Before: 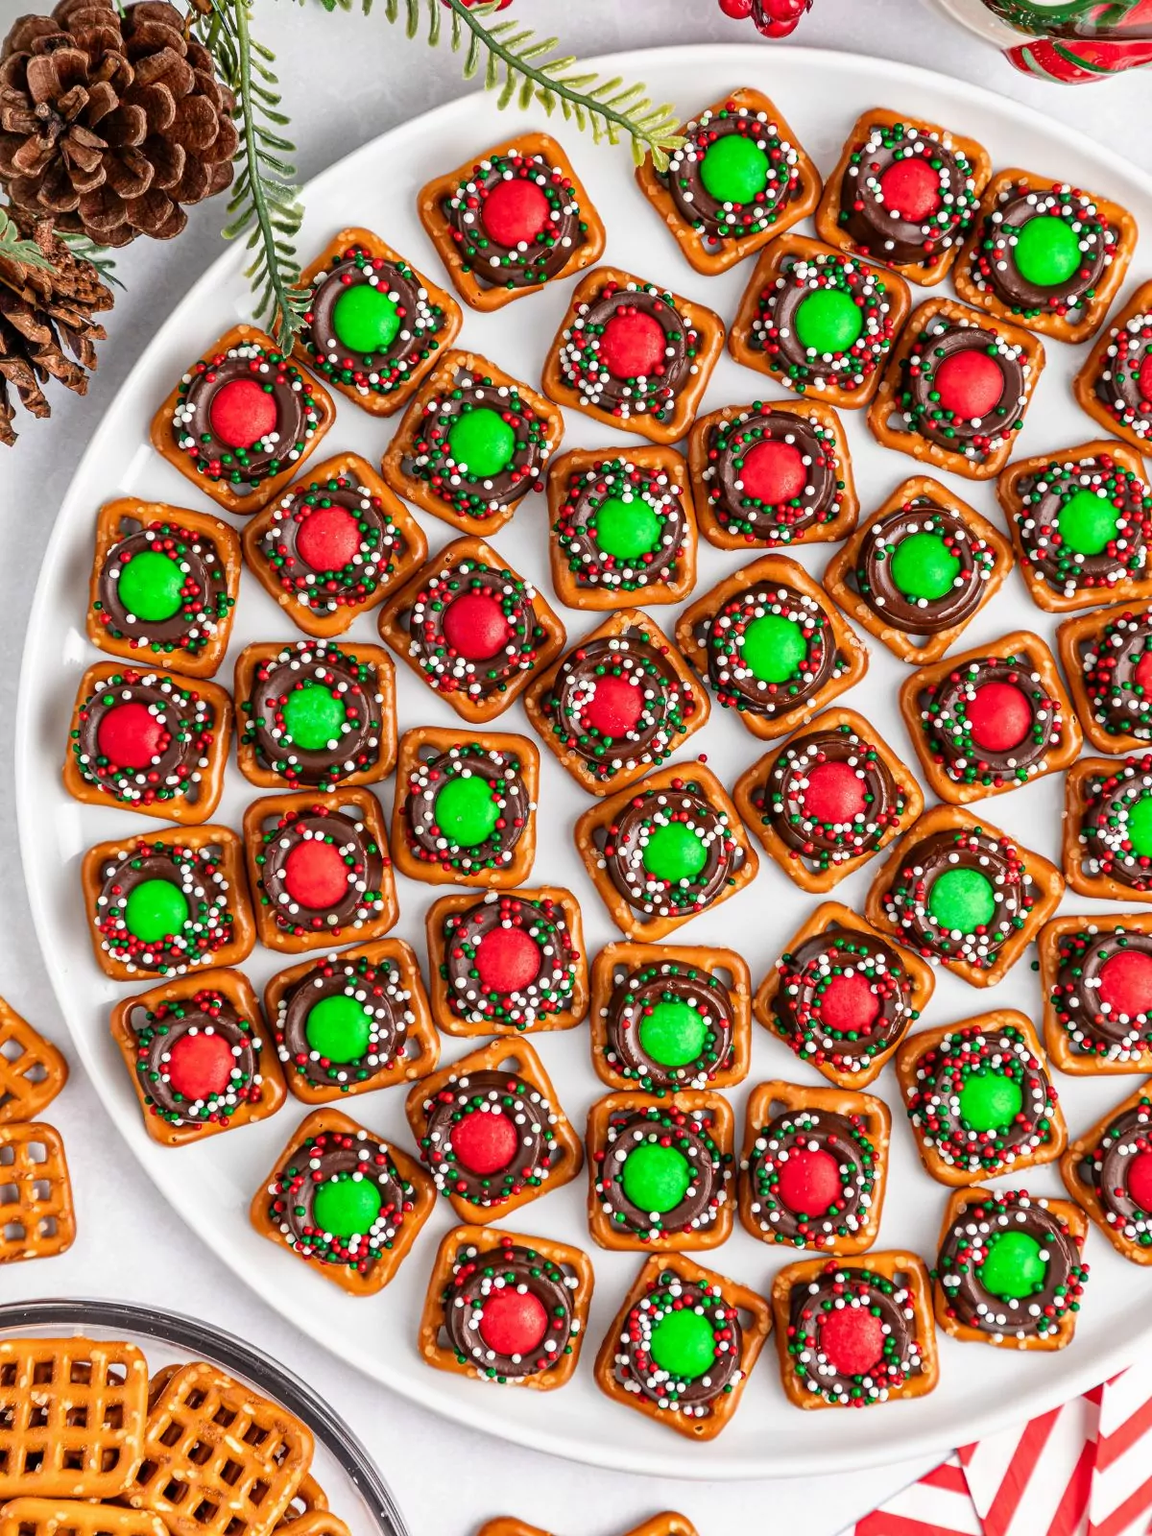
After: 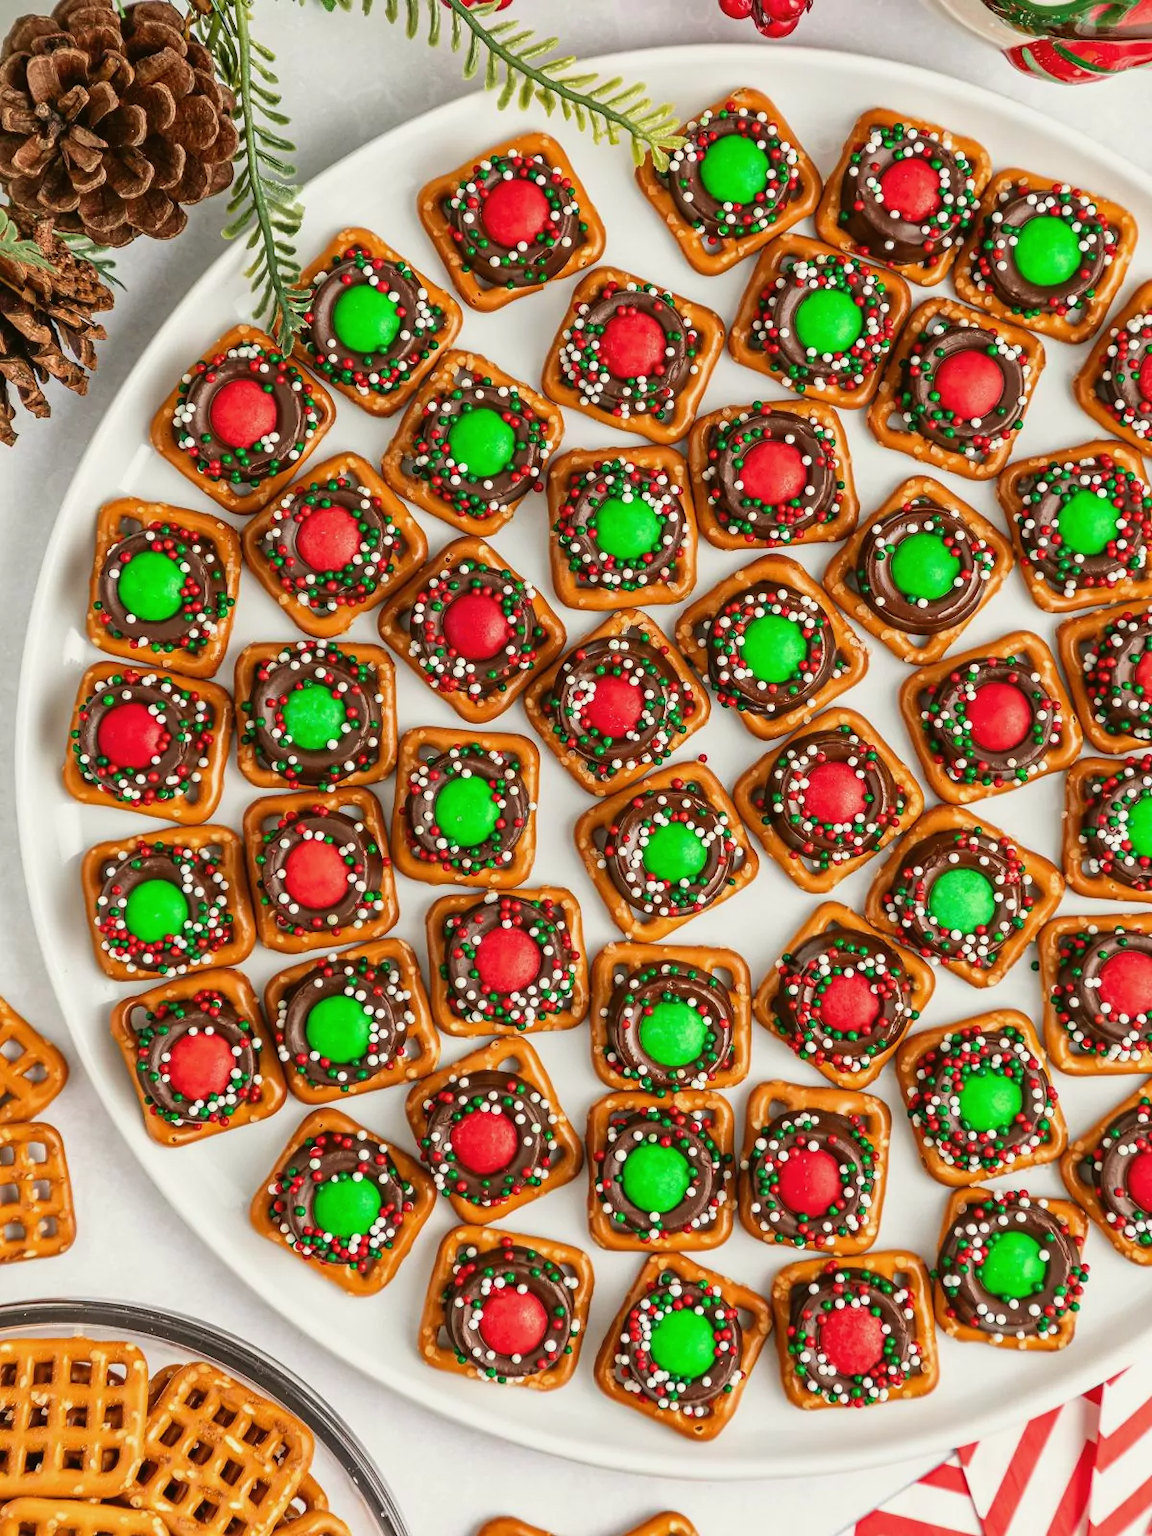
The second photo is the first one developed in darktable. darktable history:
color balance: mode lift, gamma, gain (sRGB), lift [1.04, 1, 1, 0.97], gamma [1.01, 1, 1, 0.97], gain [0.96, 1, 1, 0.97]
velvia: strength 17%
